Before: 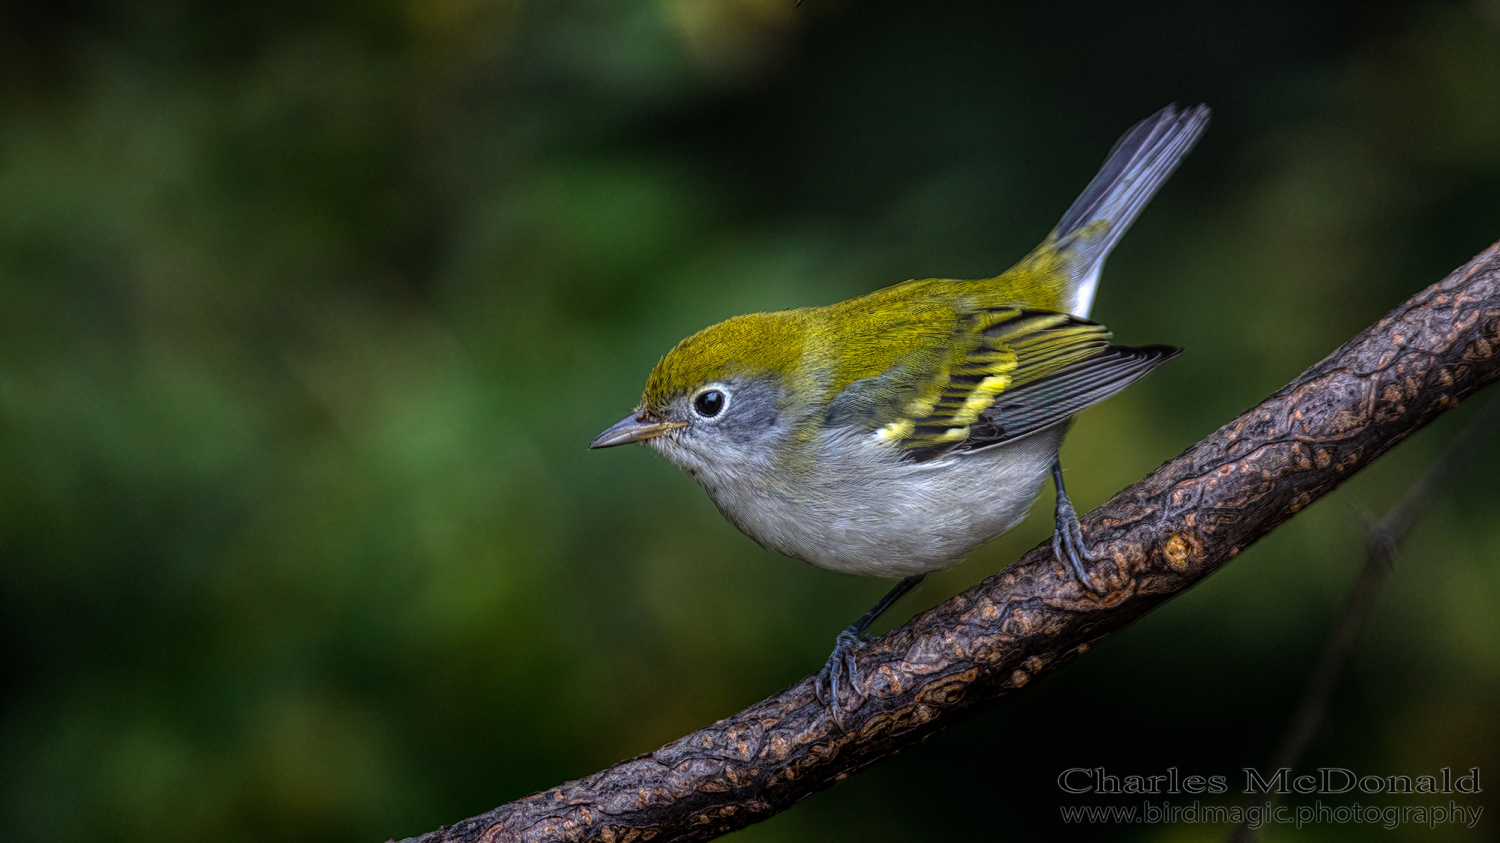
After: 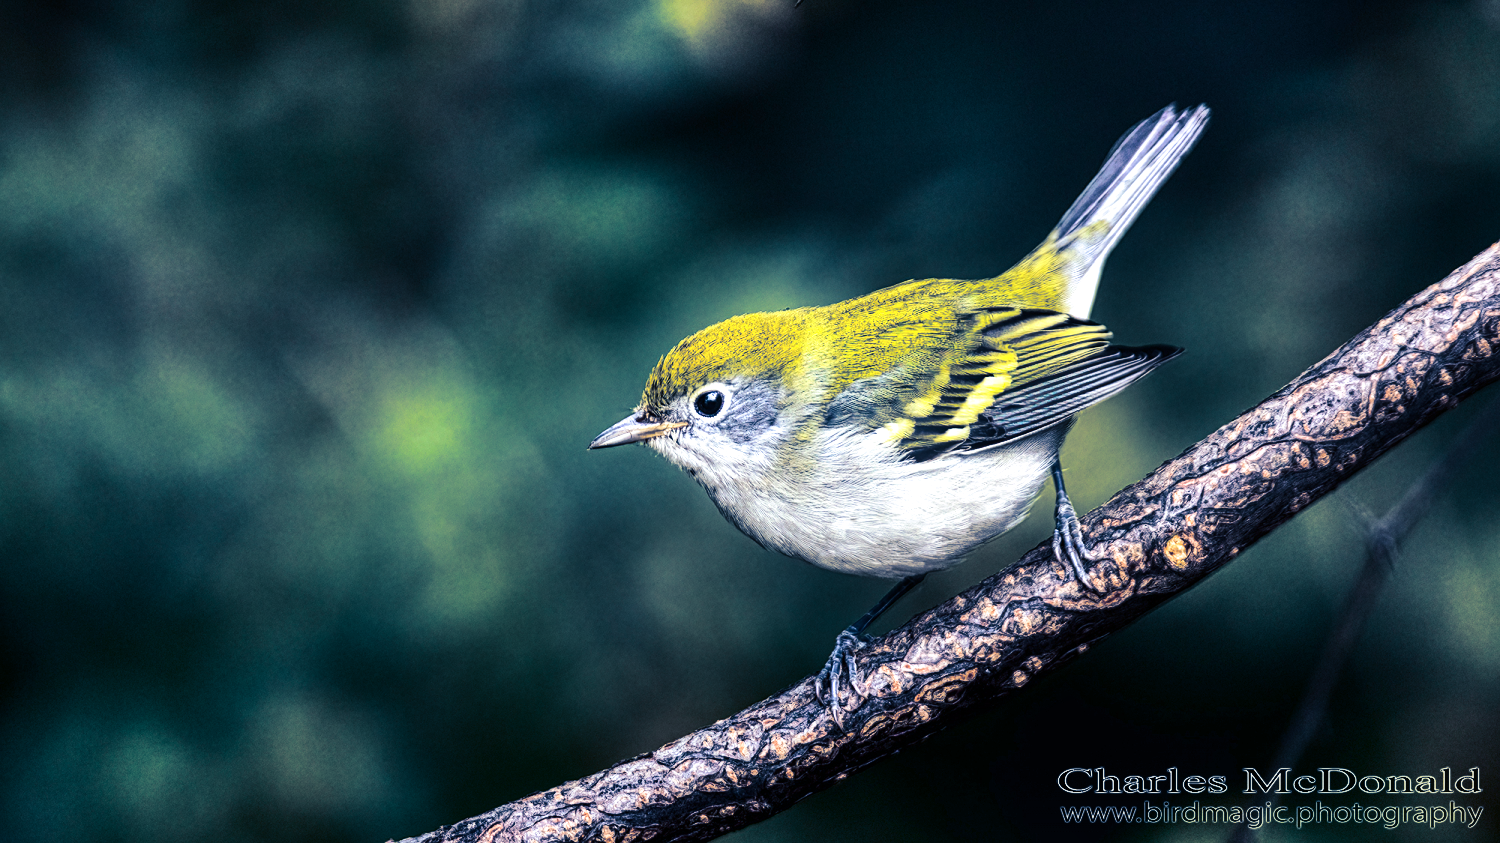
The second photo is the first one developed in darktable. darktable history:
contrast brightness saturation: contrast 0.28
shadows and highlights: white point adjustment 1, soften with gaussian
exposure: exposure 1.223 EV, compensate highlight preservation false
split-toning: shadows › hue 226.8°, shadows › saturation 0.84
